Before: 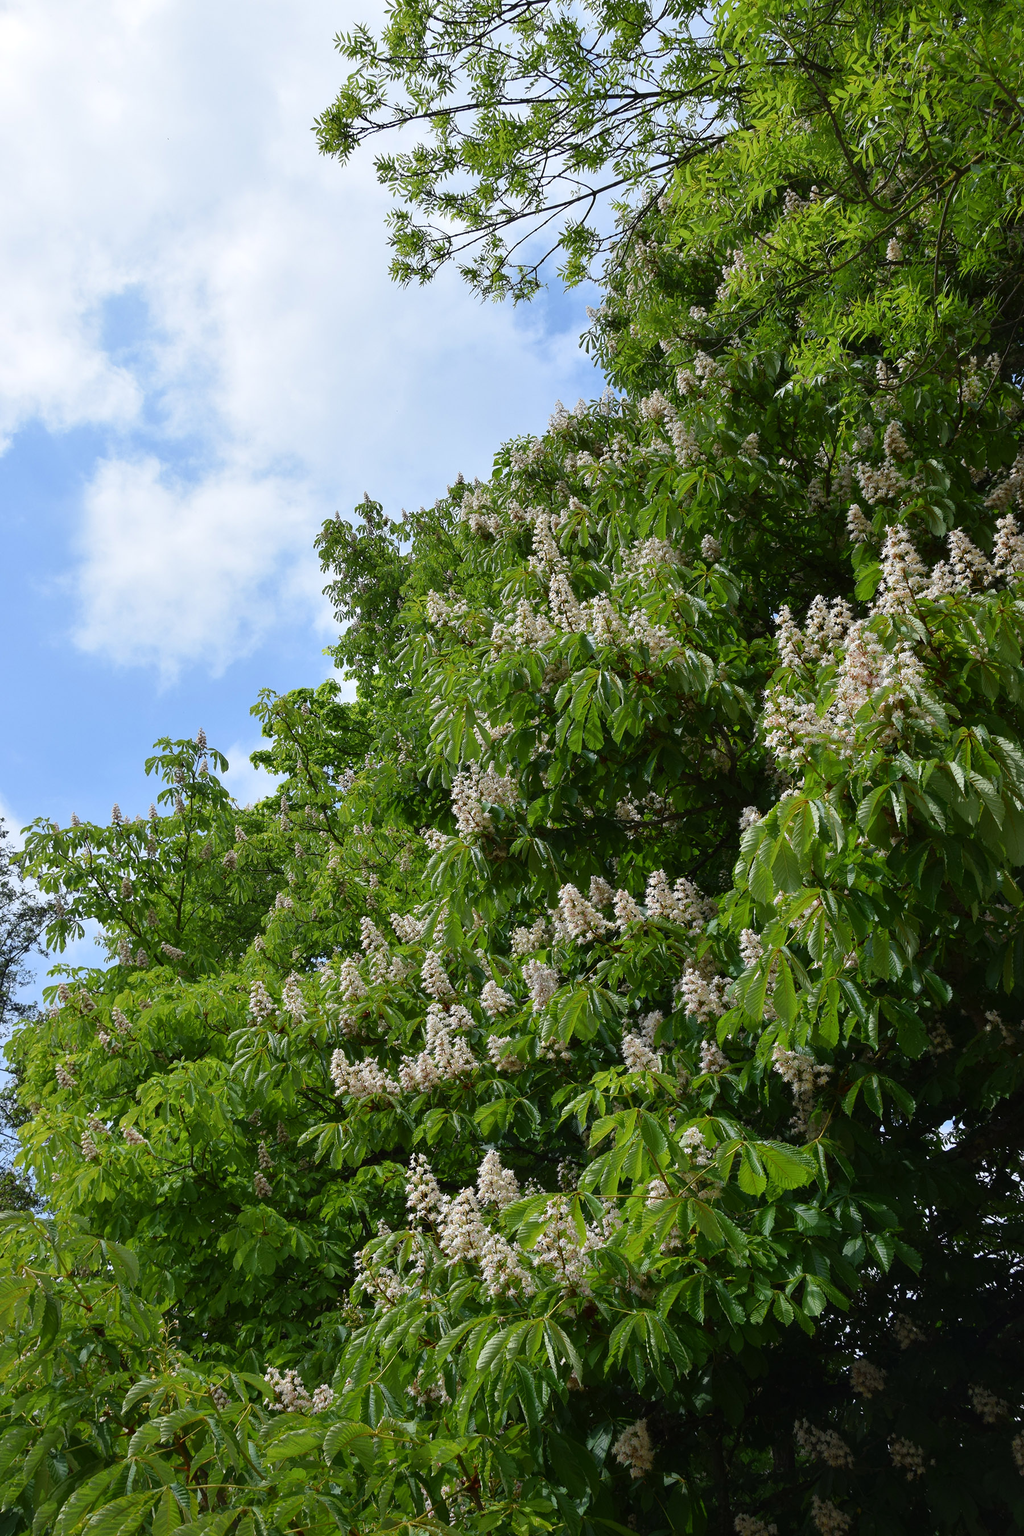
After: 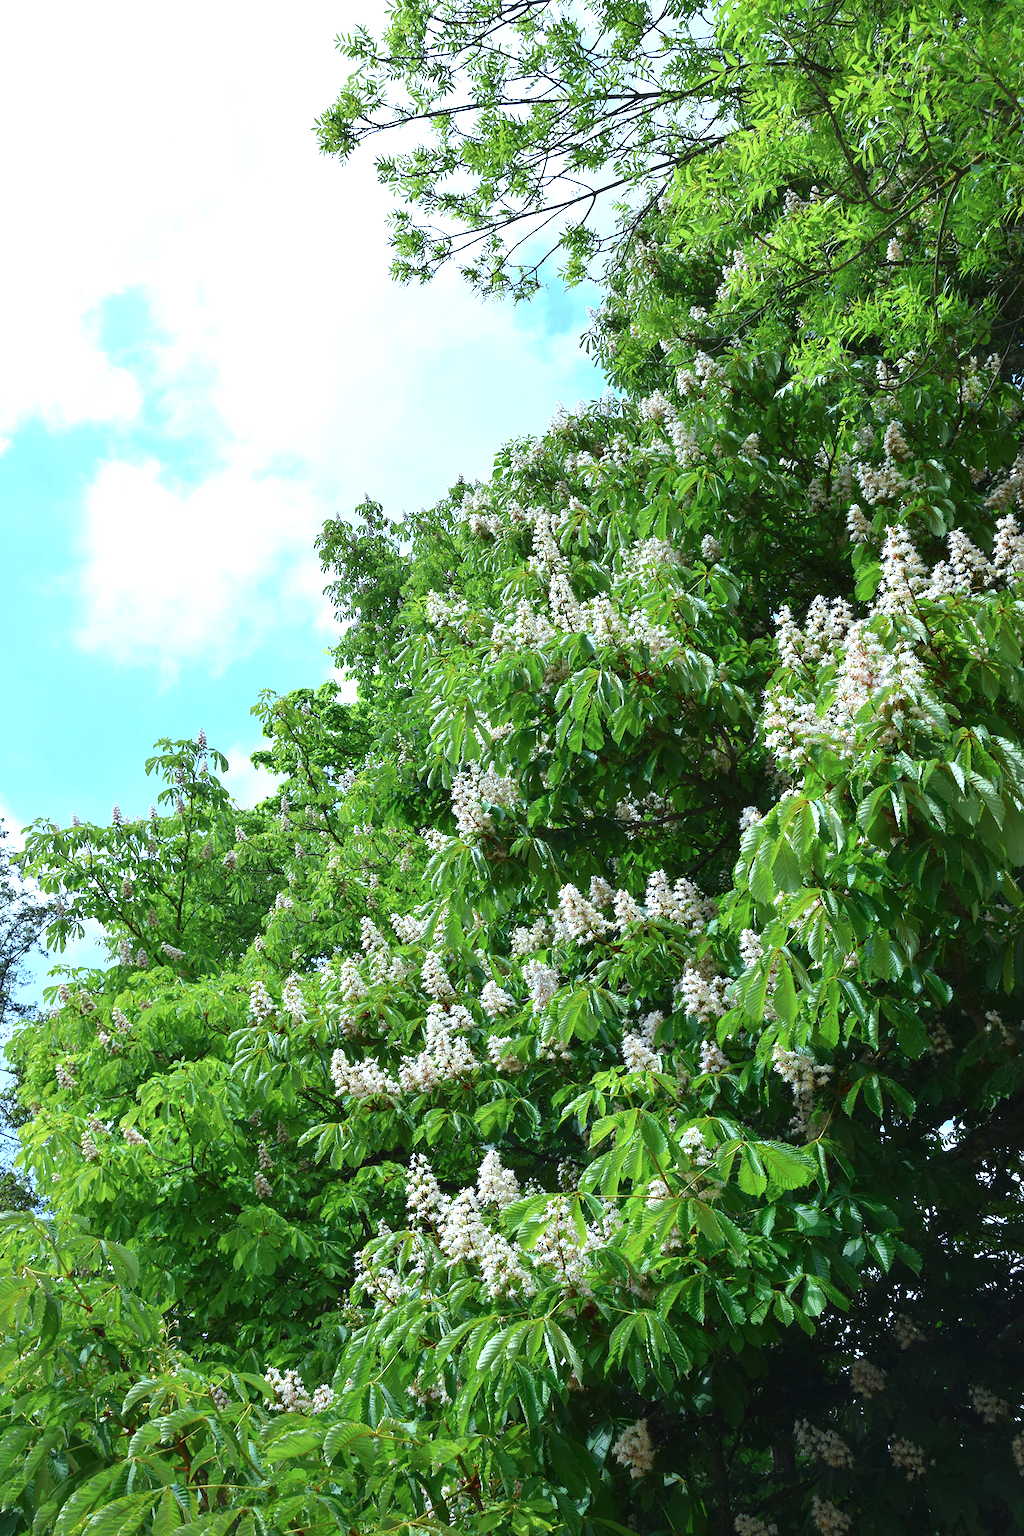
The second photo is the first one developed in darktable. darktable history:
exposure: black level correction 0, exposure 0.95 EV, compensate exposure bias true, compensate highlight preservation false
color calibration: illuminant Planckian (black body), x 0.375, y 0.373, temperature 4117 K
